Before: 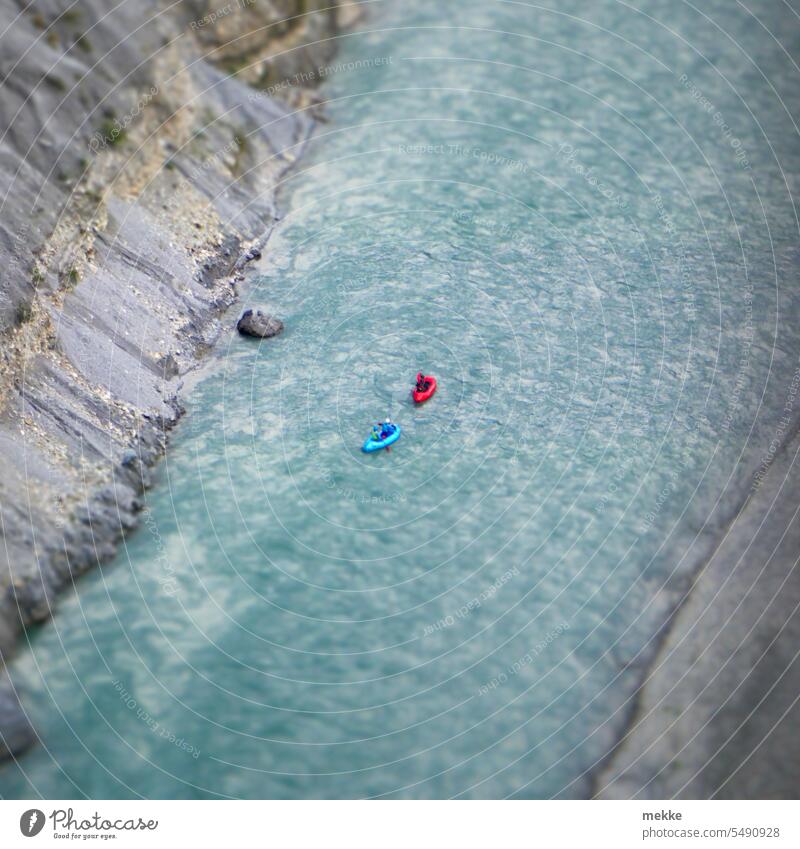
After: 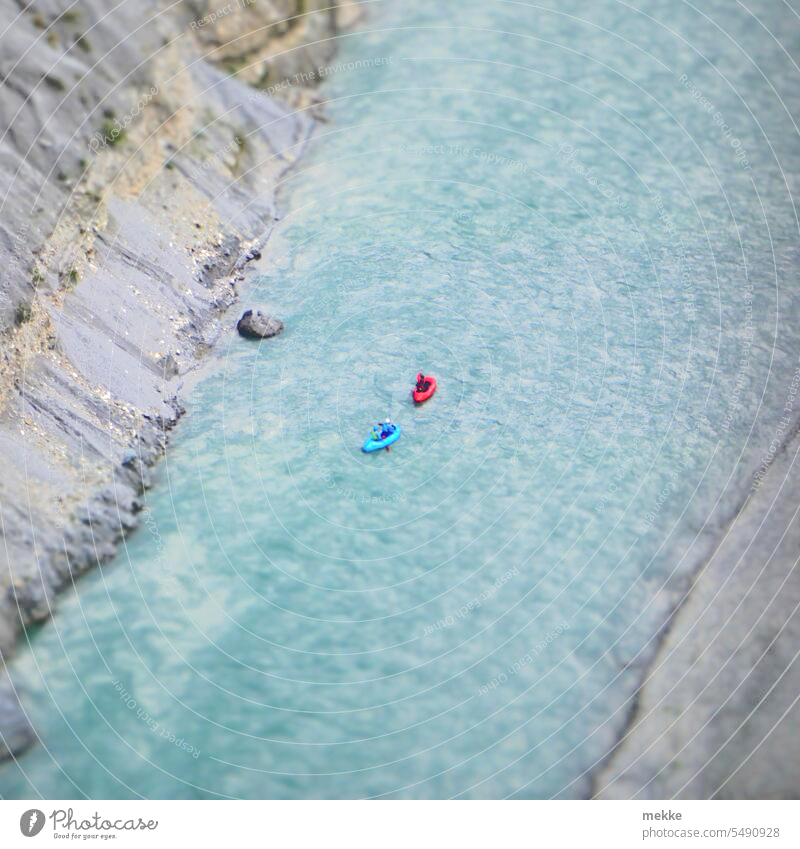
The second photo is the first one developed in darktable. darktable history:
tone equalizer: -7 EV 0.153 EV, -6 EV 0.619 EV, -5 EV 1.15 EV, -4 EV 1.37 EV, -3 EV 1.13 EV, -2 EV 0.6 EV, -1 EV 0.15 EV
tone curve: curves: ch0 [(0, 0) (0.003, 0.198) (0.011, 0.198) (0.025, 0.198) (0.044, 0.198) (0.069, 0.201) (0.1, 0.202) (0.136, 0.207) (0.177, 0.212) (0.224, 0.222) (0.277, 0.27) (0.335, 0.332) (0.399, 0.422) (0.468, 0.542) (0.543, 0.626) (0.623, 0.698) (0.709, 0.764) (0.801, 0.82) (0.898, 0.863) (1, 1)], color space Lab, independent channels, preserve colors none
exposure: exposure 0.2 EV, compensate highlight preservation false
